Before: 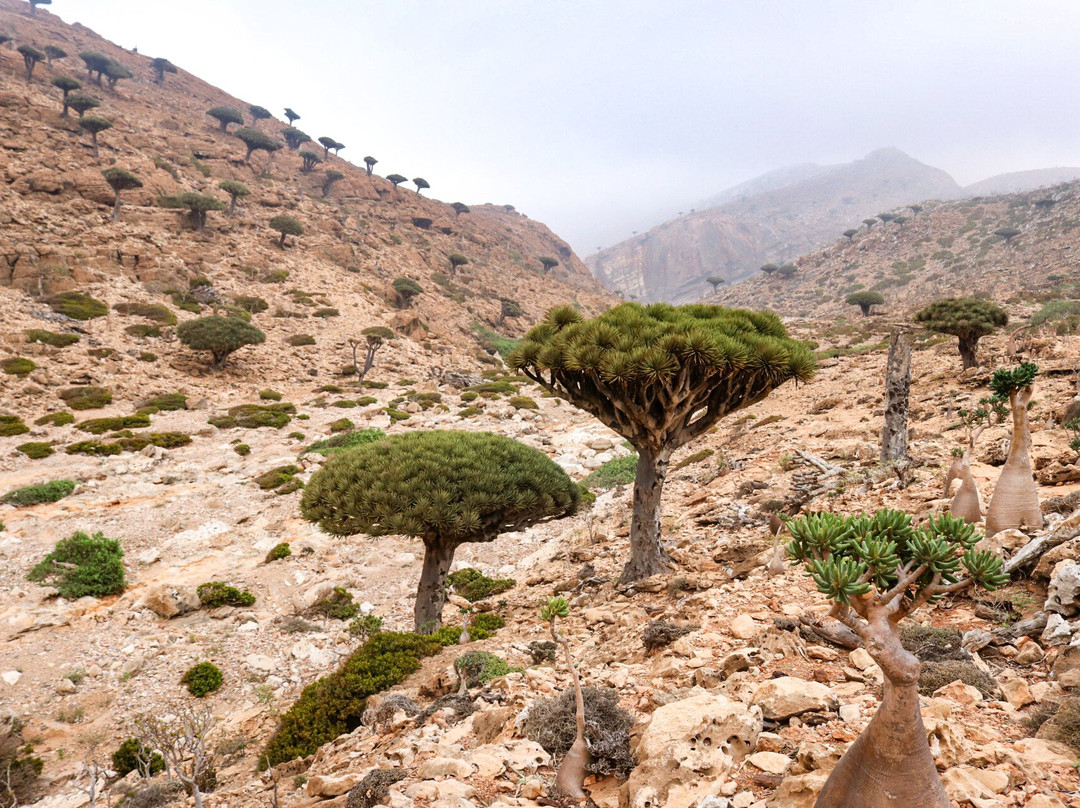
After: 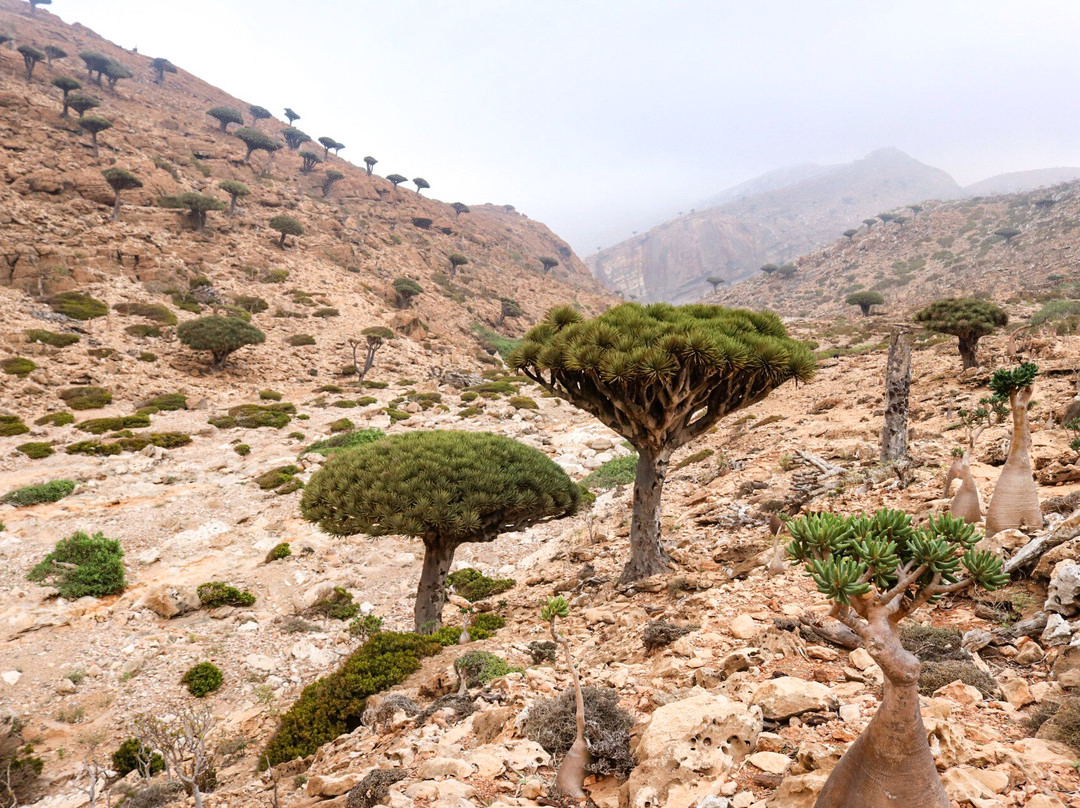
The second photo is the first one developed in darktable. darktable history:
tone equalizer: on, module defaults
shadows and highlights: shadows -68.94, highlights 33.54, highlights color adjustment 42.57%, soften with gaussian
